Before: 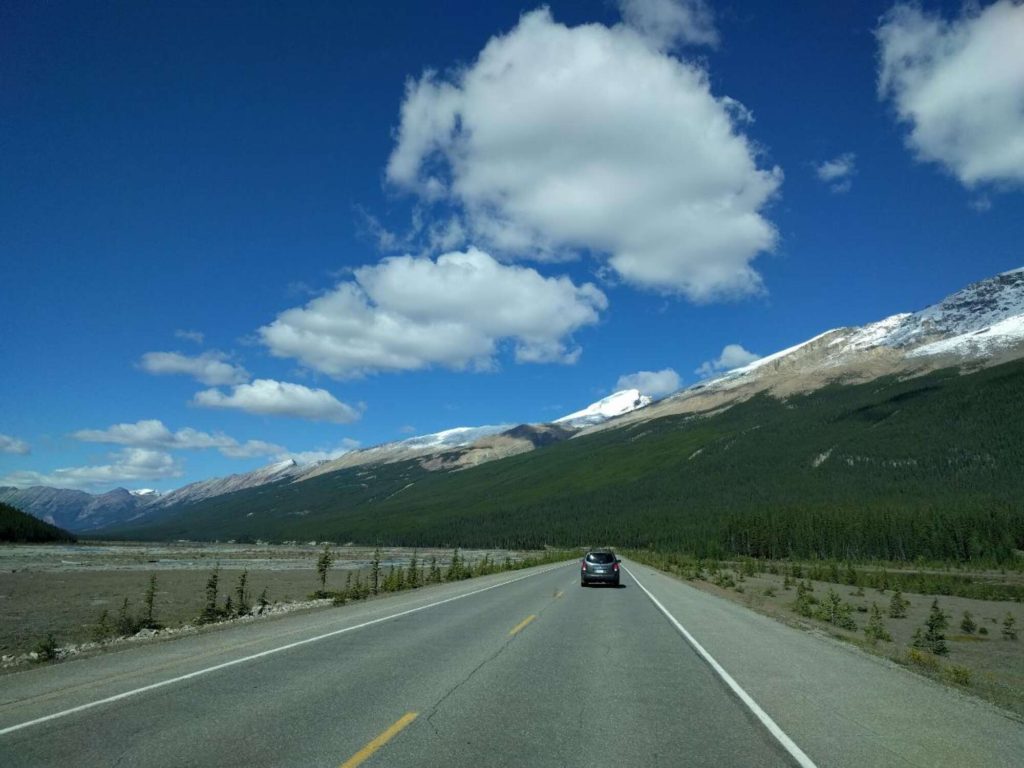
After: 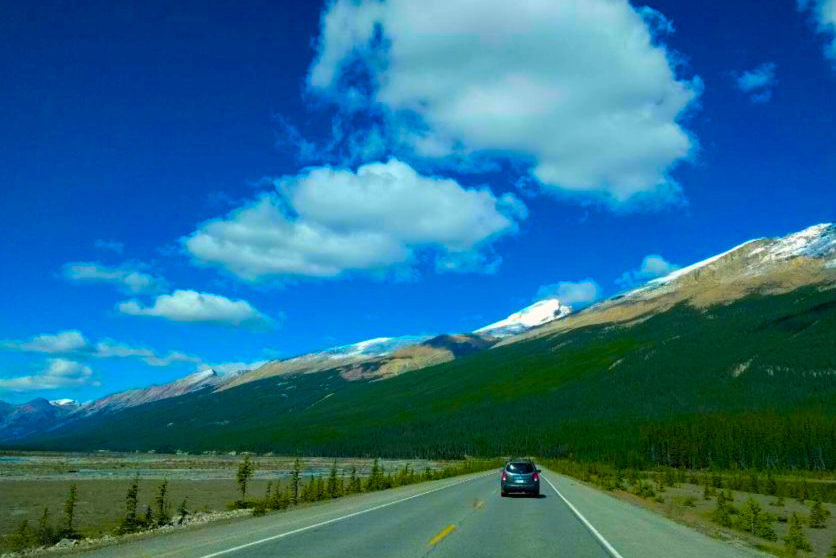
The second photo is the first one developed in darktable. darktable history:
crop: left 7.887%, top 11.823%, right 10.423%, bottom 15.403%
color balance rgb: highlights gain › chroma 1.002%, highlights gain › hue 60.27°, perceptual saturation grading › global saturation 63.789%, perceptual saturation grading › highlights 49.309%, perceptual saturation grading › shadows 29.979%, global vibrance 39.351%
